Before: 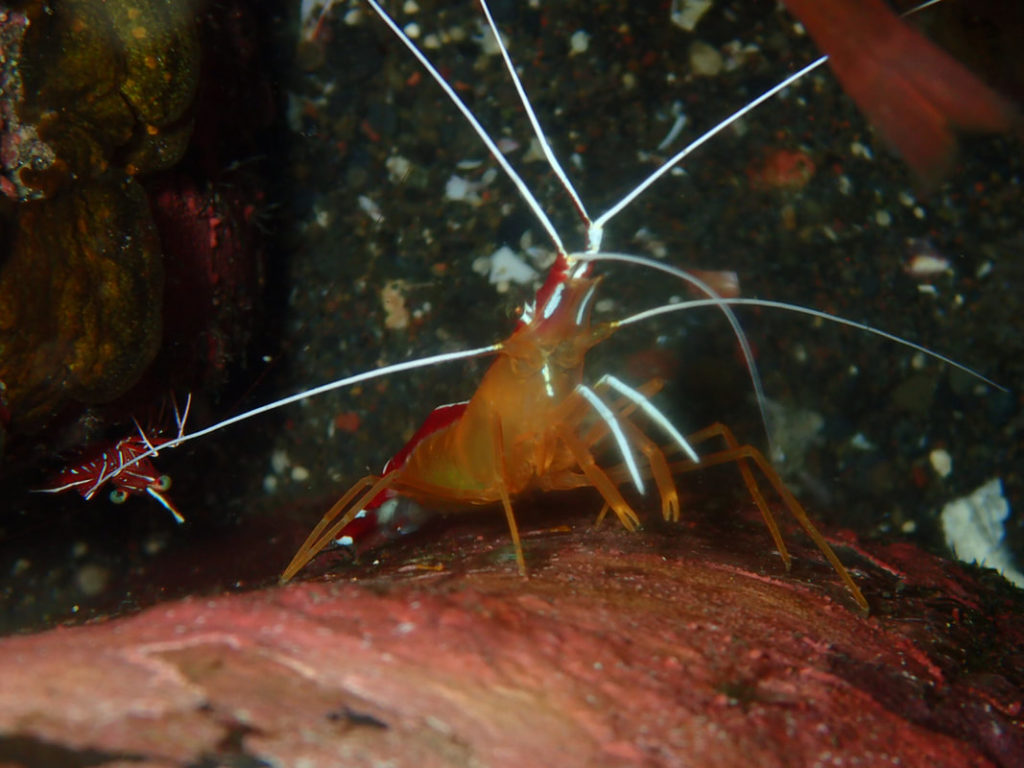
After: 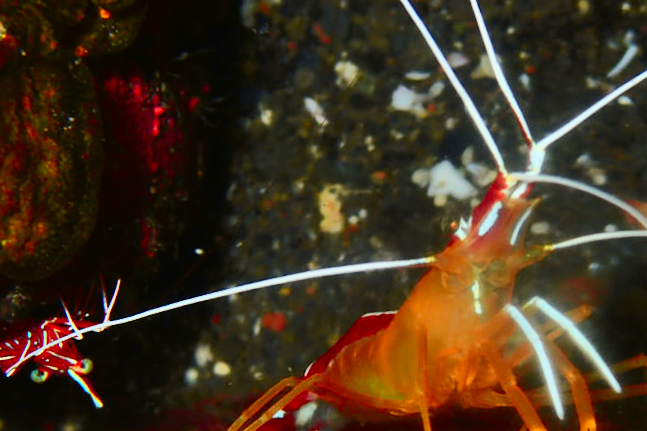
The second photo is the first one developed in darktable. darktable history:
crop and rotate: angle -4.99°, left 2.122%, top 6.945%, right 27.566%, bottom 30.519%
shadows and highlights: highlights color adjustment 0%, low approximation 0.01, soften with gaussian
tone curve: curves: ch0 [(0, 0.006) (0.037, 0.022) (0.123, 0.105) (0.19, 0.173) (0.277, 0.279) (0.474, 0.517) (0.597, 0.662) (0.687, 0.774) (0.855, 0.891) (1, 0.982)]; ch1 [(0, 0) (0.243, 0.245) (0.422, 0.415) (0.493, 0.498) (0.508, 0.503) (0.531, 0.55) (0.551, 0.582) (0.626, 0.672) (0.694, 0.732) (1, 1)]; ch2 [(0, 0) (0.249, 0.216) (0.356, 0.329) (0.424, 0.442) (0.476, 0.477) (0.498, 0.503) (0.517, 0.524) (0.532, 0.547) (0.562, 0.592) (0.614, 0.657) (0.706, 0.748) (0.808, 0.809) (0.991, 0.968)], color space Lab, independent channels, preserve colors none
exposure: exposure -0.072 EV, compensate highlight preservation false
